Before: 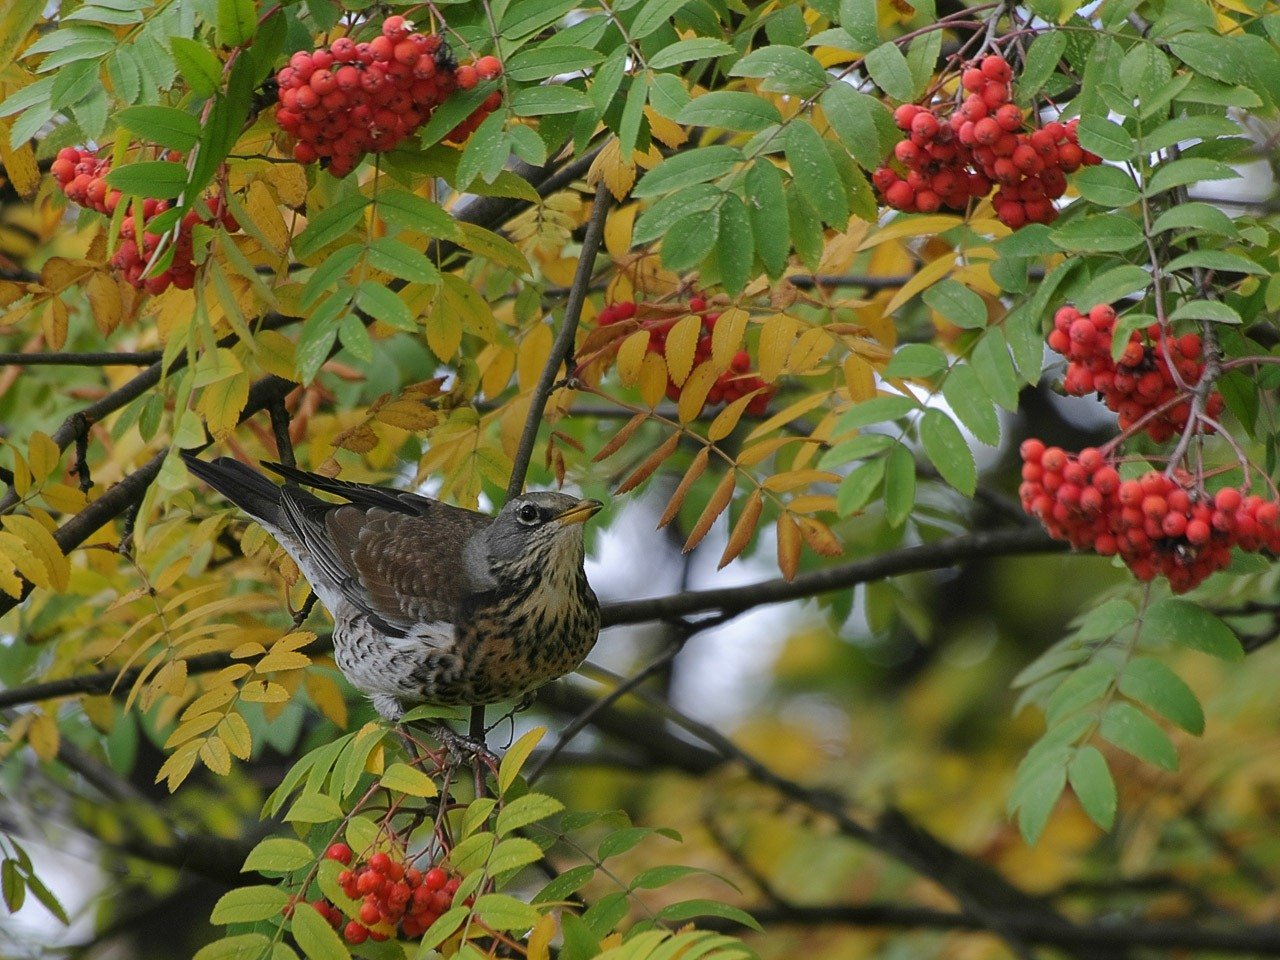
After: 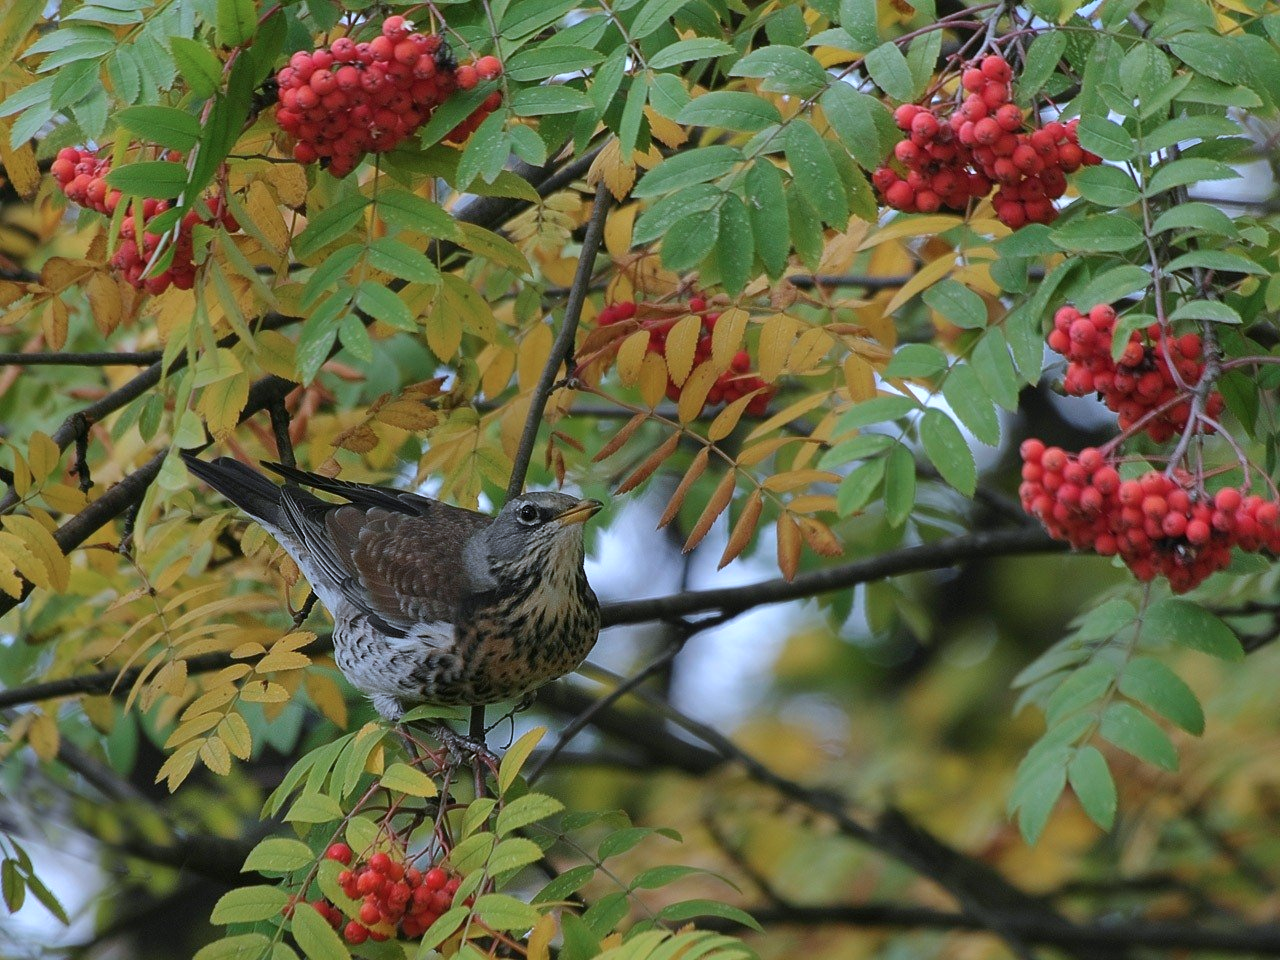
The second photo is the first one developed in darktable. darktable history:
color correction: highlights a* -2.09, highlights b* -18.16
